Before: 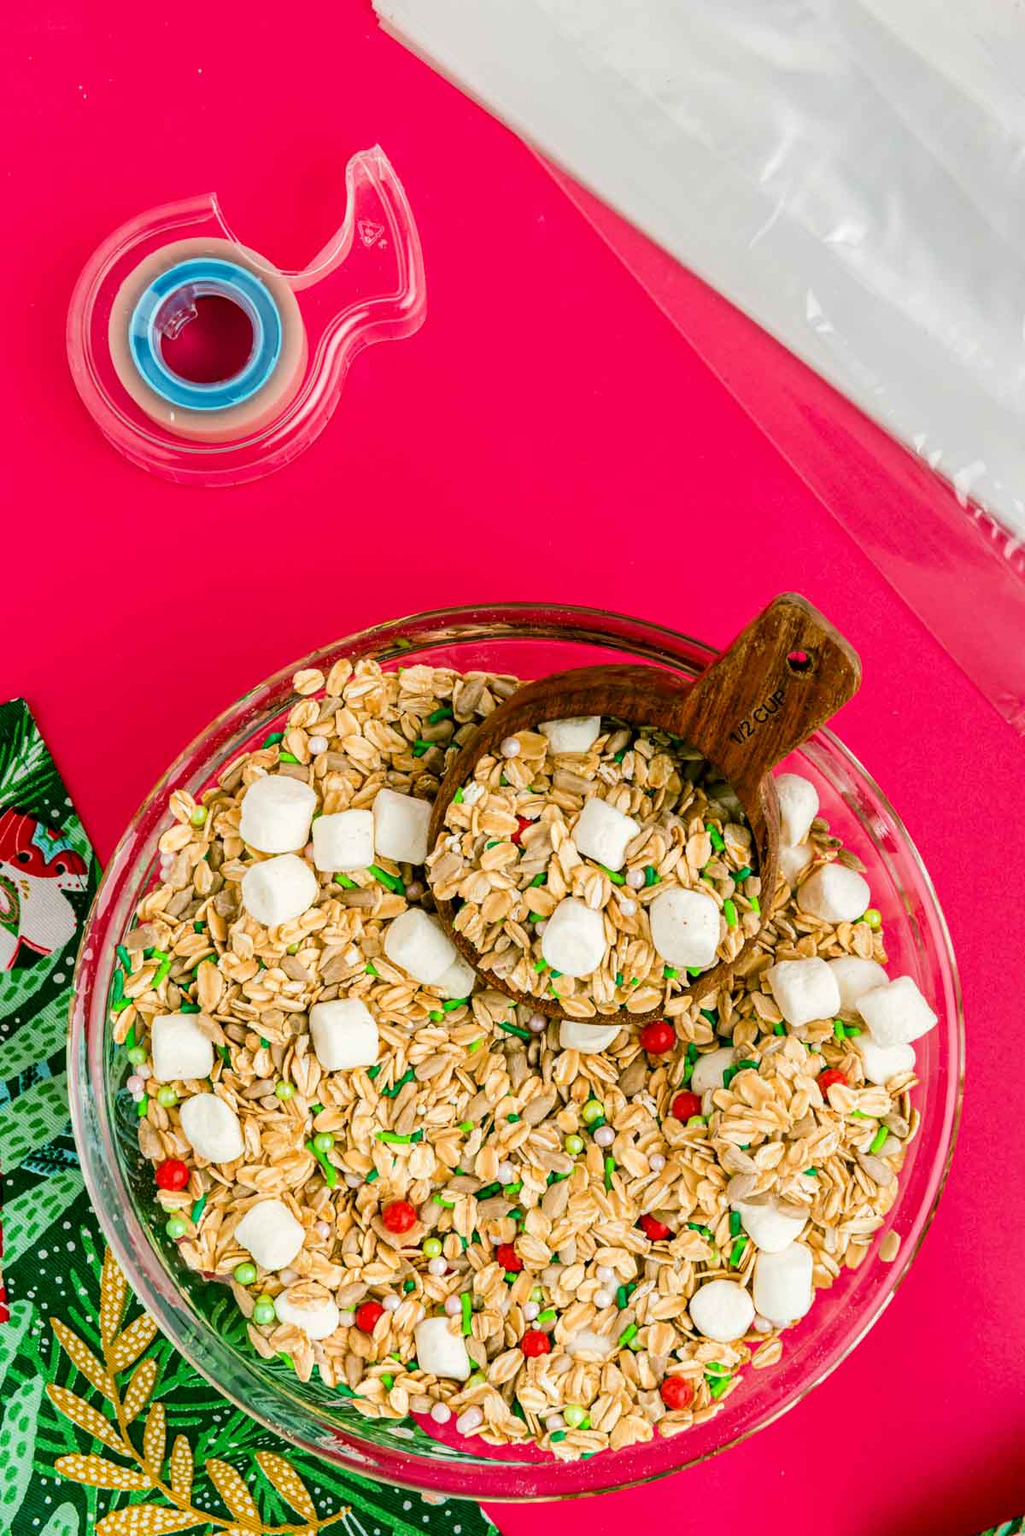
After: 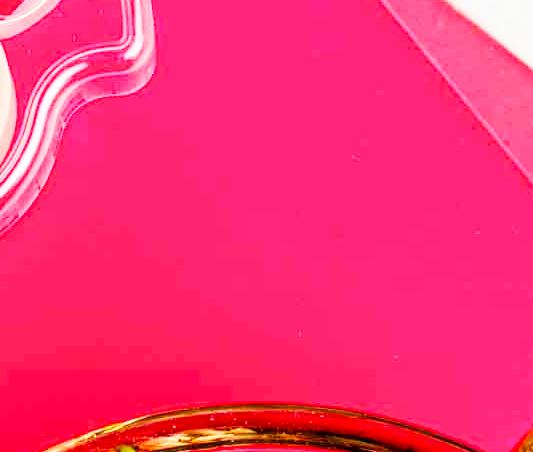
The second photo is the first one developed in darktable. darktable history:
crop: left 28.736%, top 16.83%, right 26.816%, bottom 57.982%
base curve: curves: ch0 [(0, 0) (0.007, 0.004) (0.027, 0.03) (0.046, 0.07) (0.207, 0.54) (0.442, 0.872) (0.673, 0.972) (1, 1)], preserve colors none
